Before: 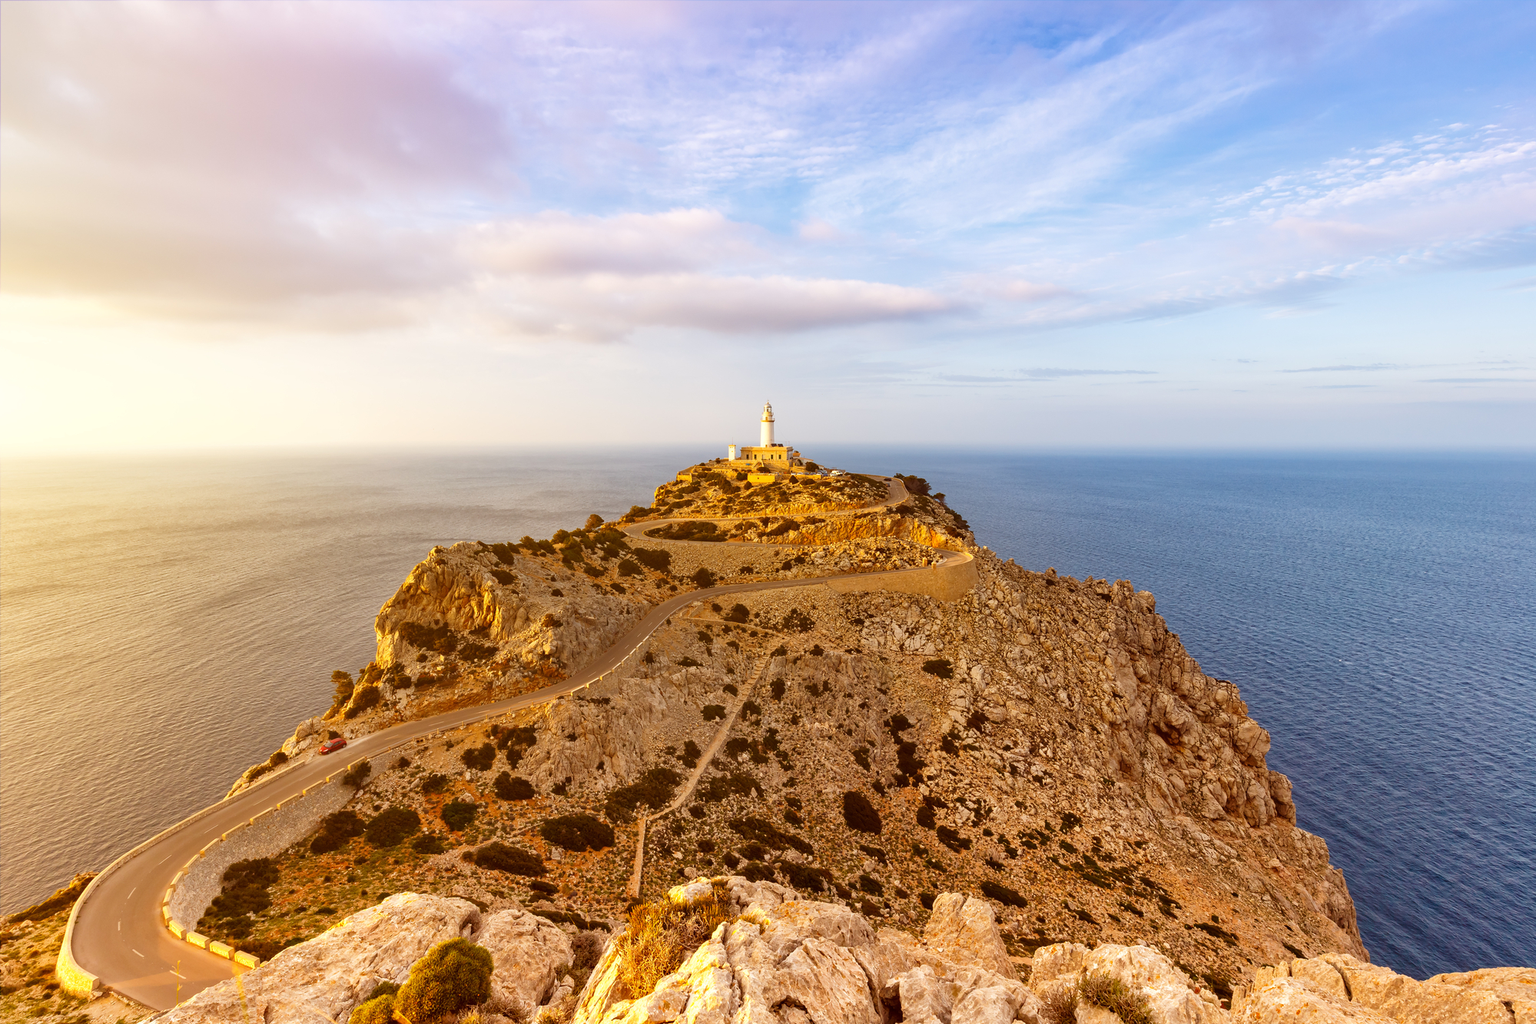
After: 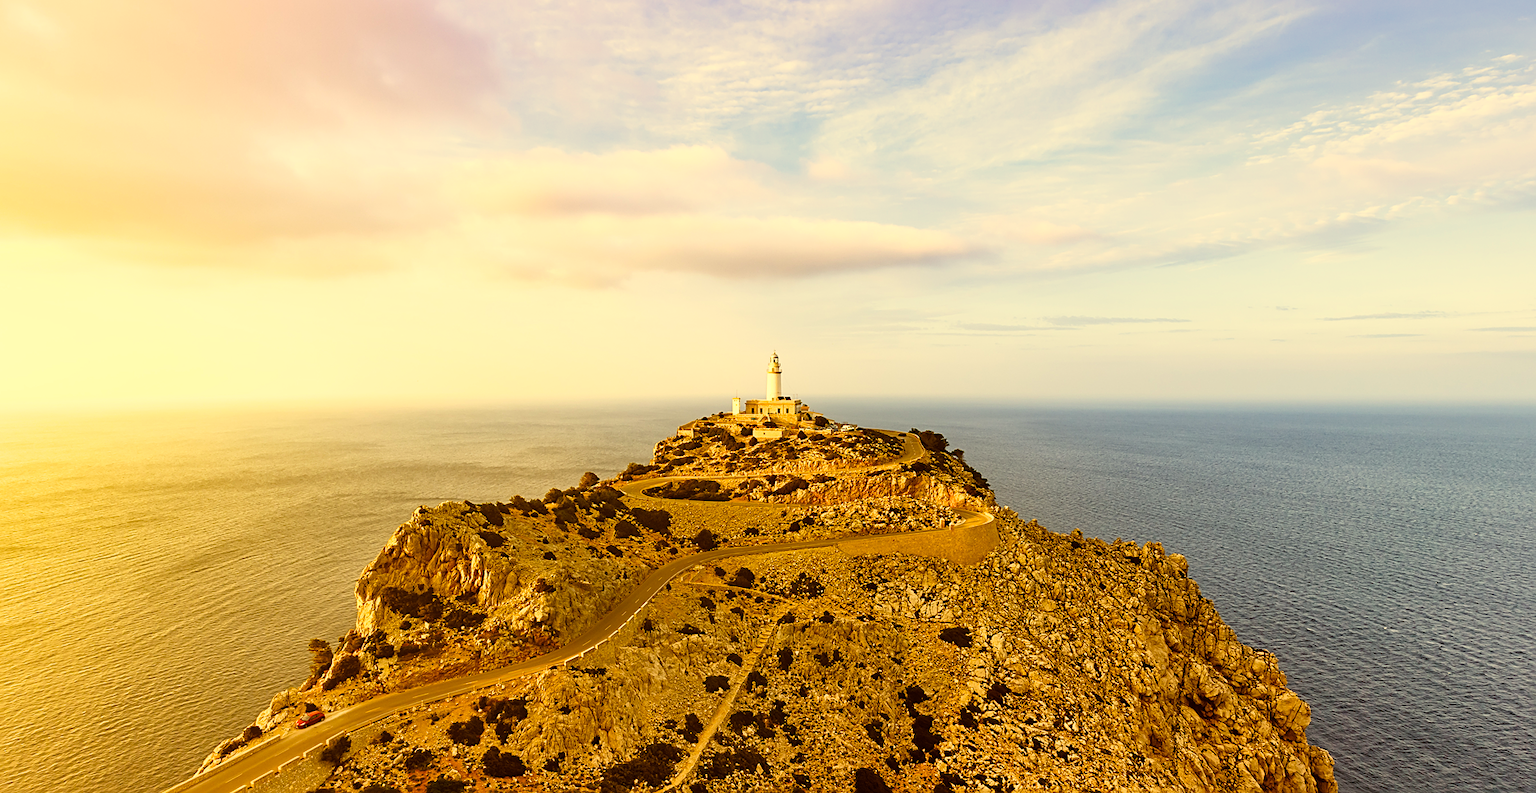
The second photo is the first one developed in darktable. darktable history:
filmic rgb: black relative exposure -8.67 EV, white relative exposure 2.67 EV, threshold 5.94 EV, target black luminance 0%, target white luminance 99.974%, hardness 6.27, latitude 74.69%, contrast 1.32, highlights saturation mix -4.73%, enable highlight reconstruction true
crop: left 2.798%, top 7.08%, right 3.468%, bottom 20.318%
color correction: highlights a* 0.143, highlights b* 29.65, shadows a* -0.211, shadows b* 21.58
sharpen: on, module defaults
color balance rgb: global offset › luminance 0.67%, perceptual saturation grading › global saturation 25.237%
